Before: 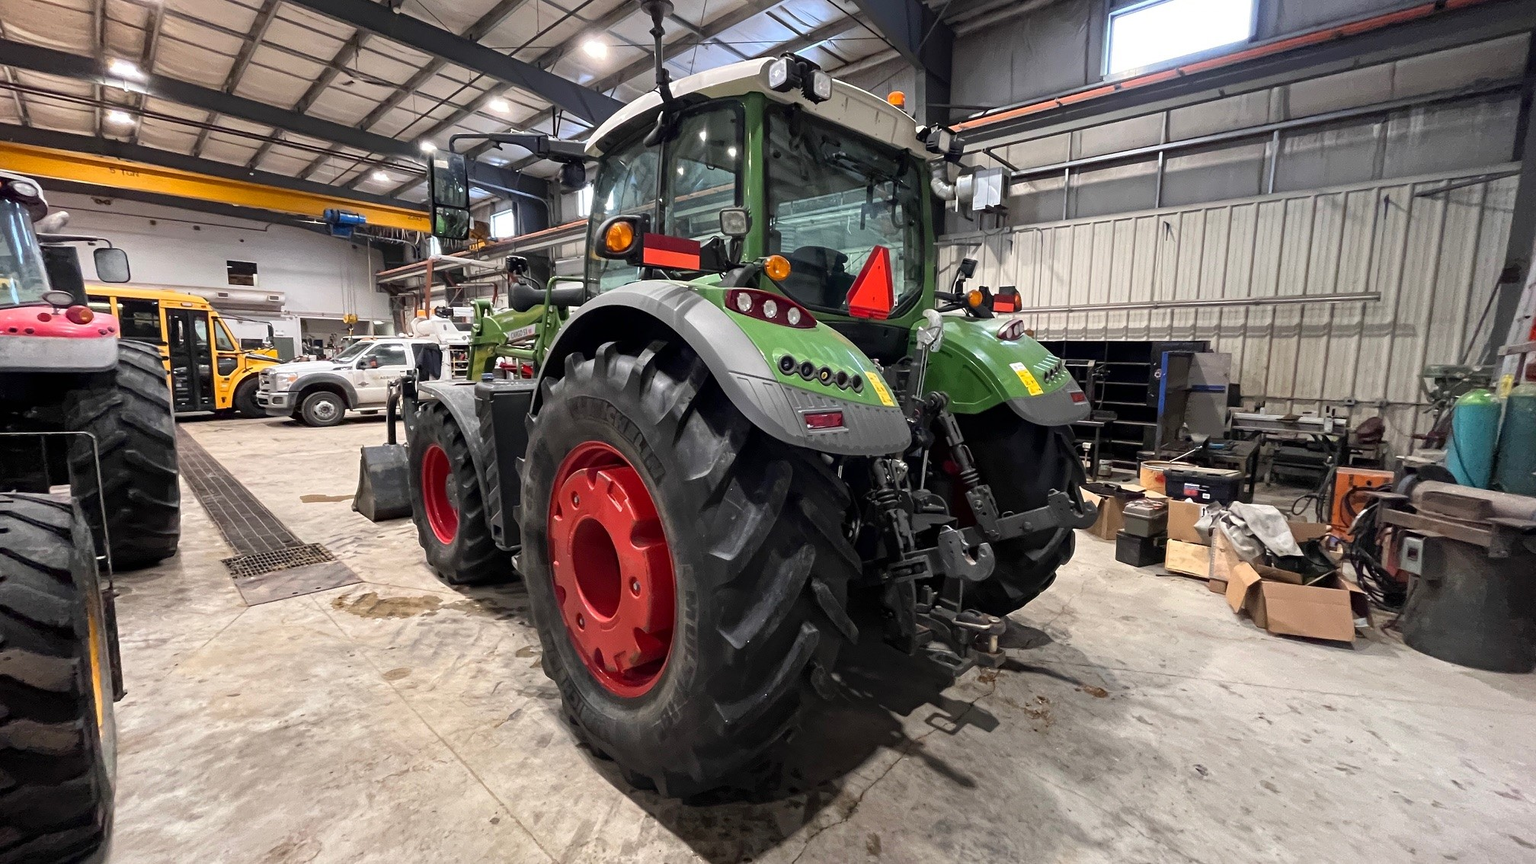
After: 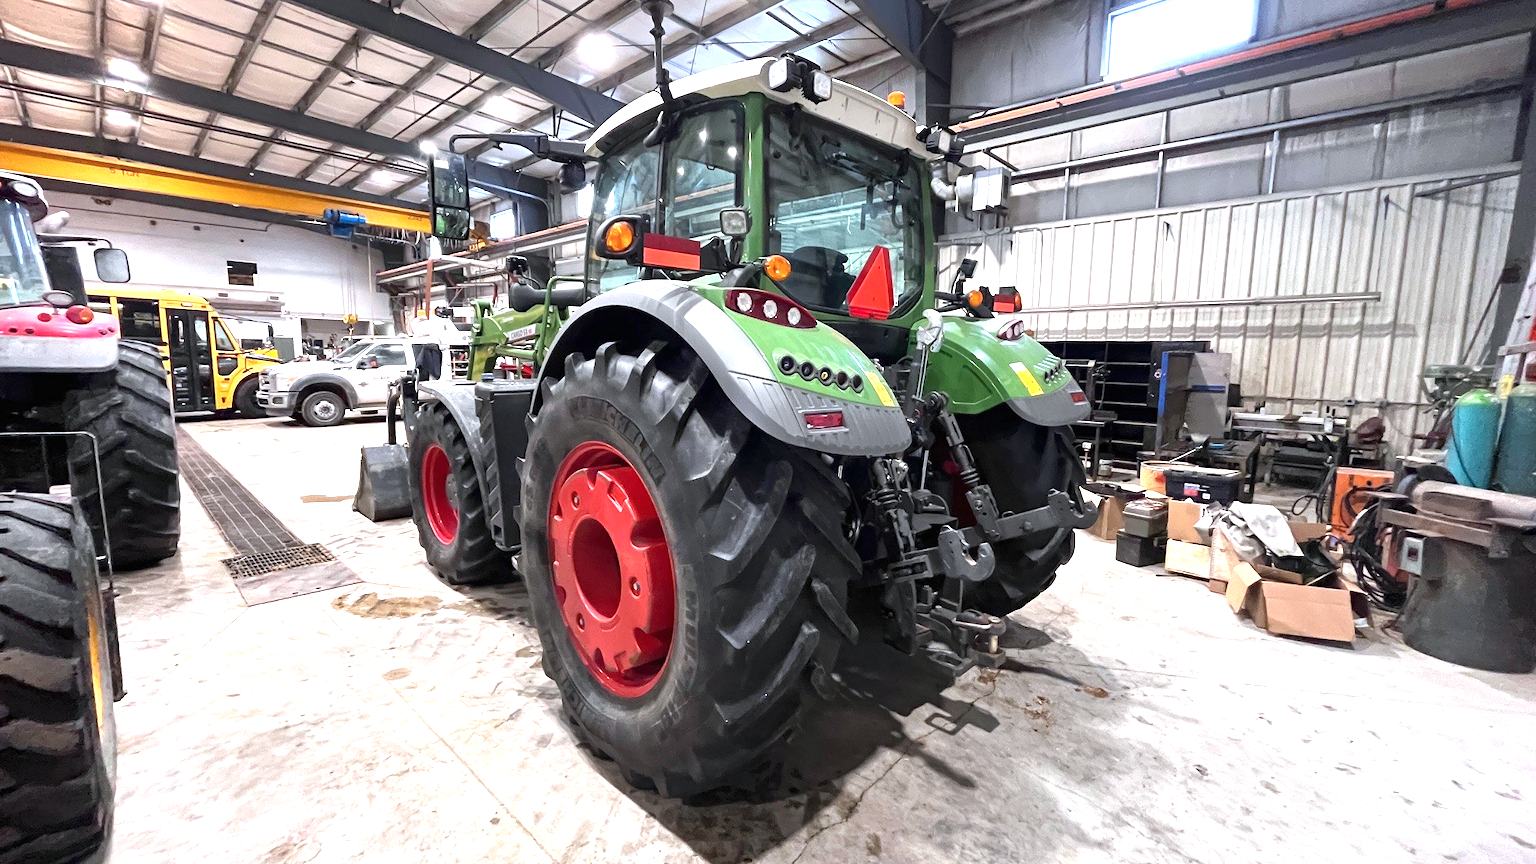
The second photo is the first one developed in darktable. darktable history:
color correction: highlights a* -0.662, highlights b* -8.47
exposure: black level correction 0, exposure 1 EV, compensate highlight preservation false
tone equalizer: on, module defaults
